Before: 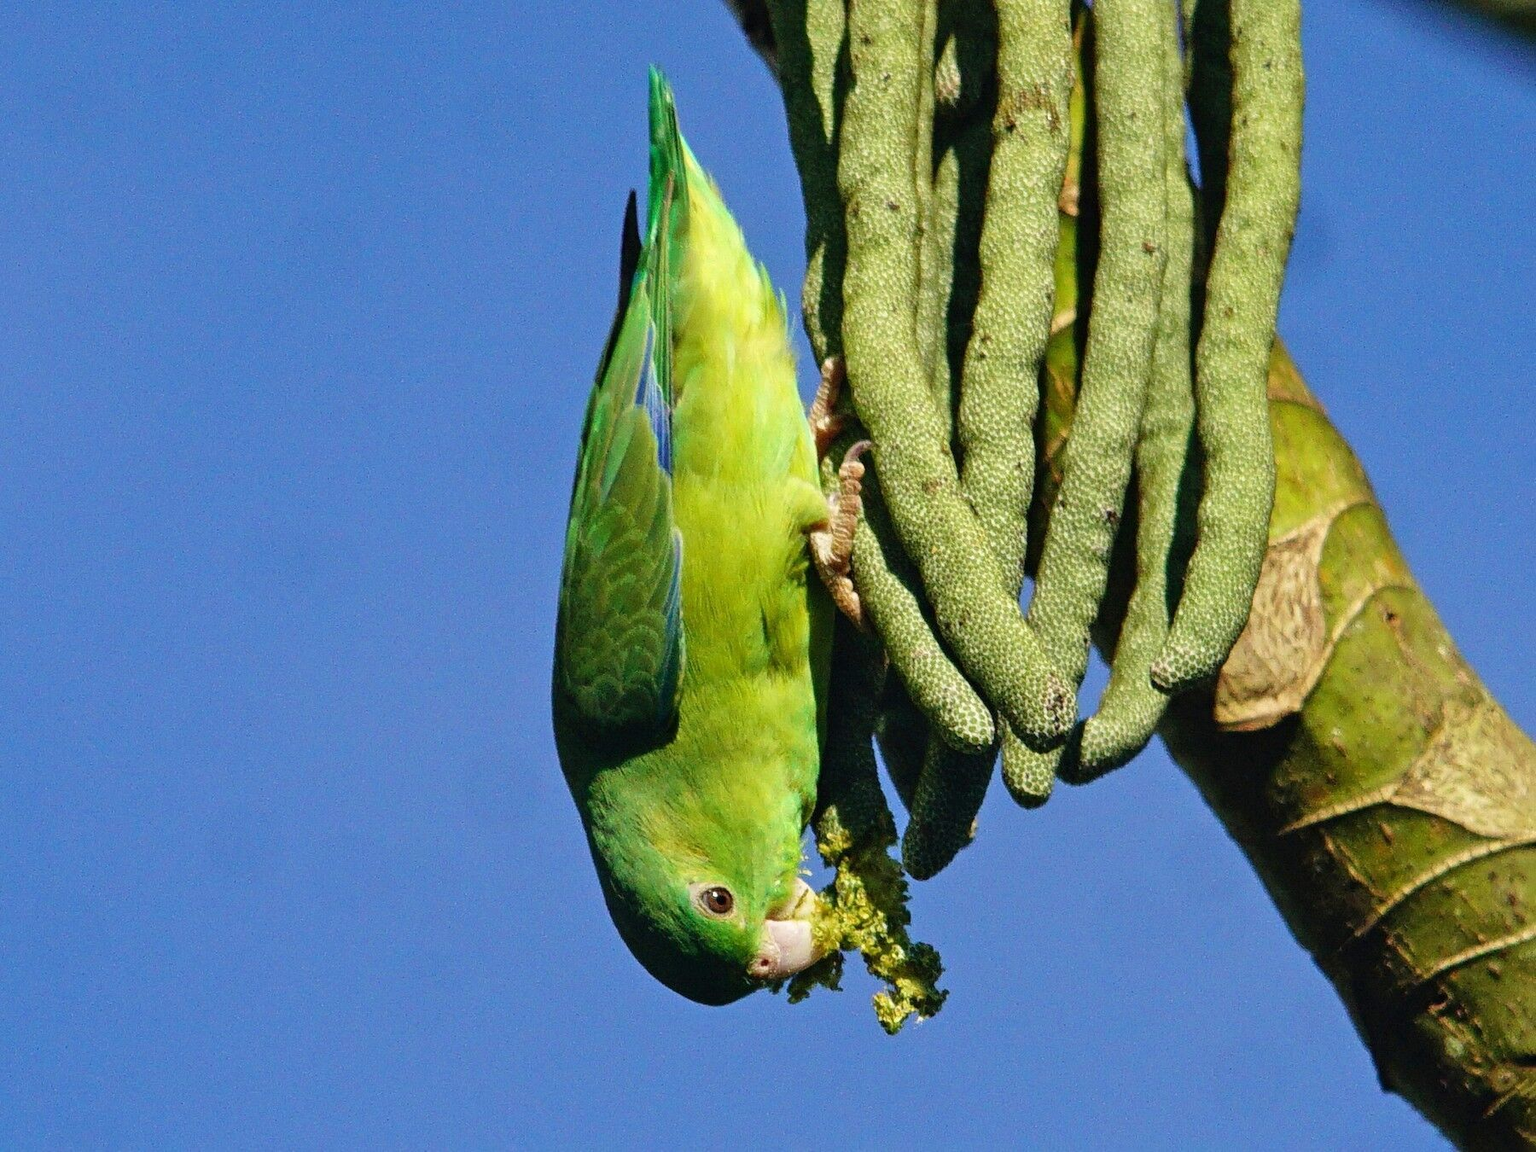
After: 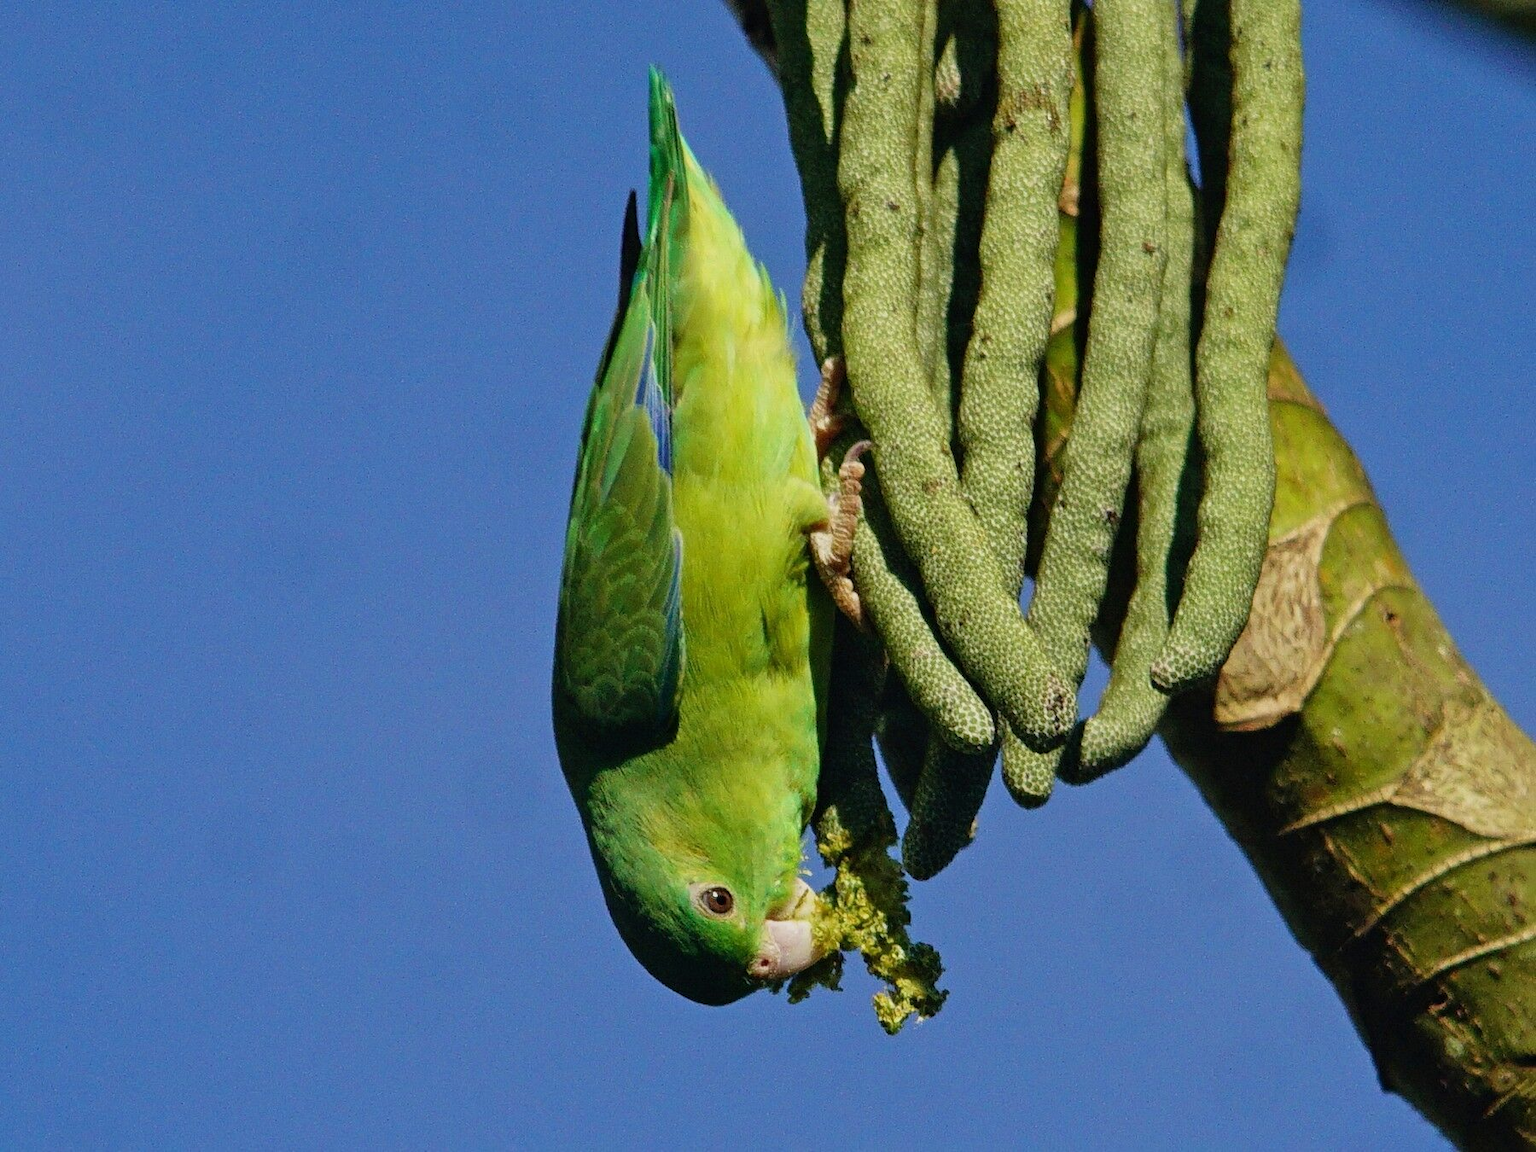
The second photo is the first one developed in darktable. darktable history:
exposure: exposure -0.378 EV, compensate highlight preservation false
